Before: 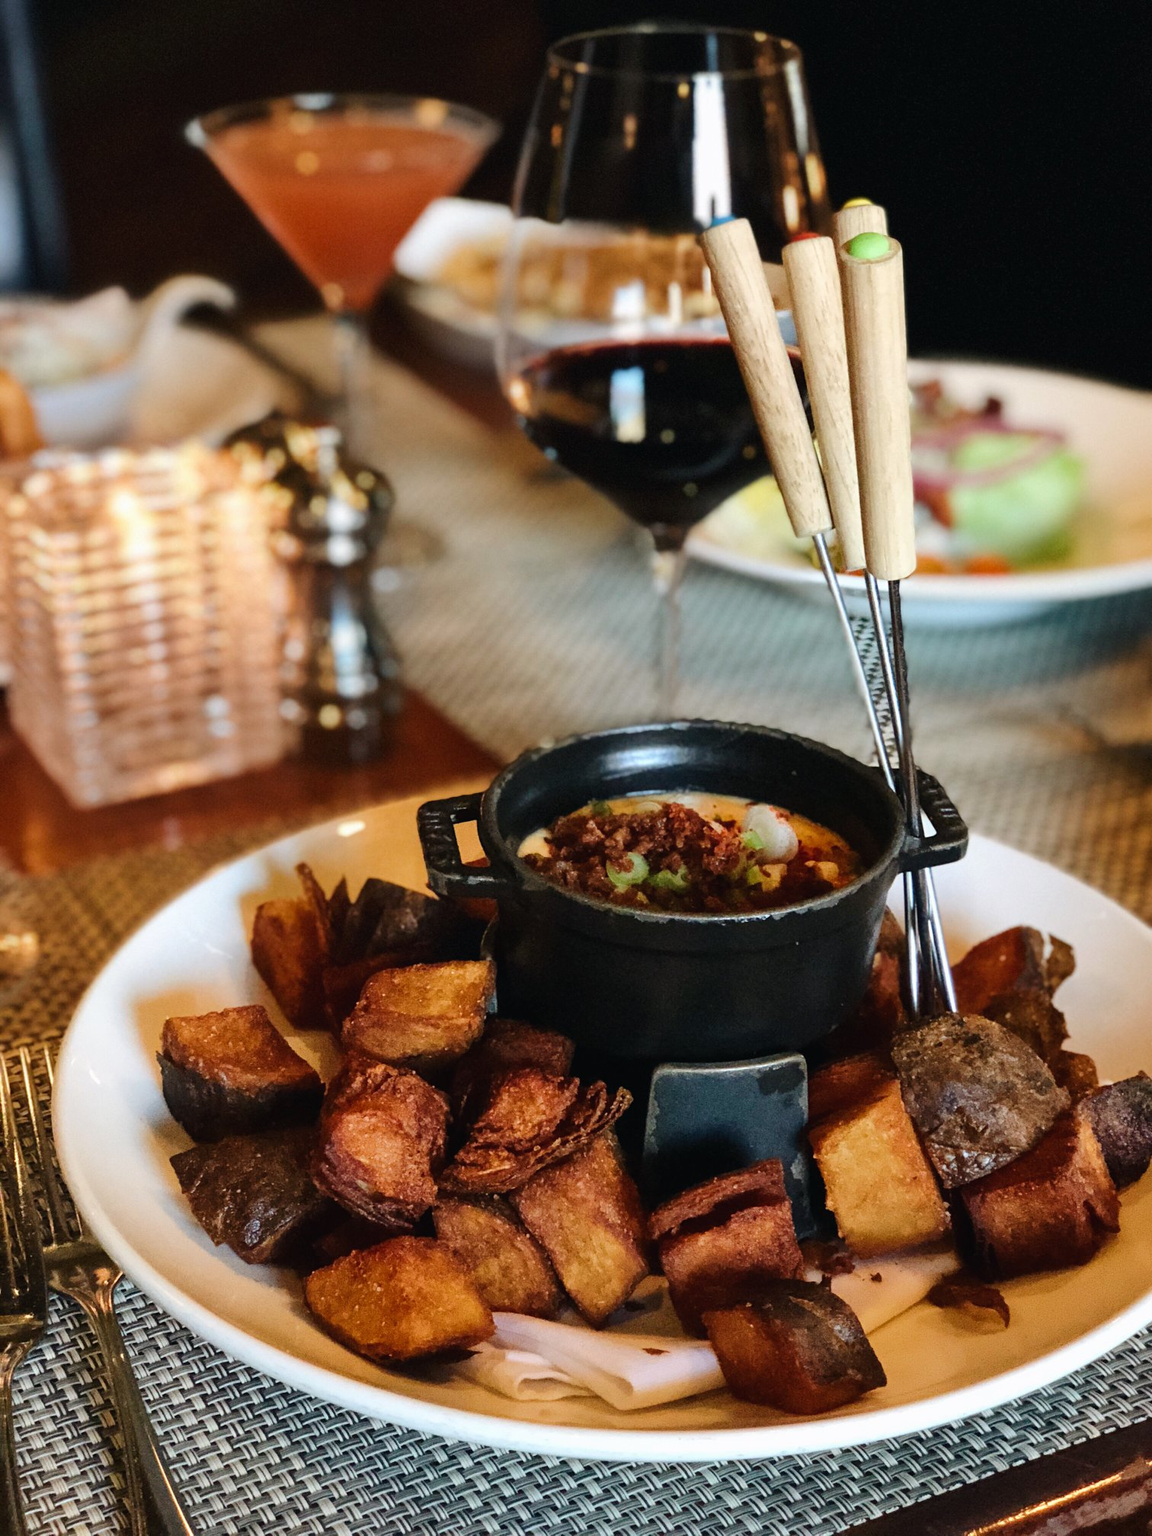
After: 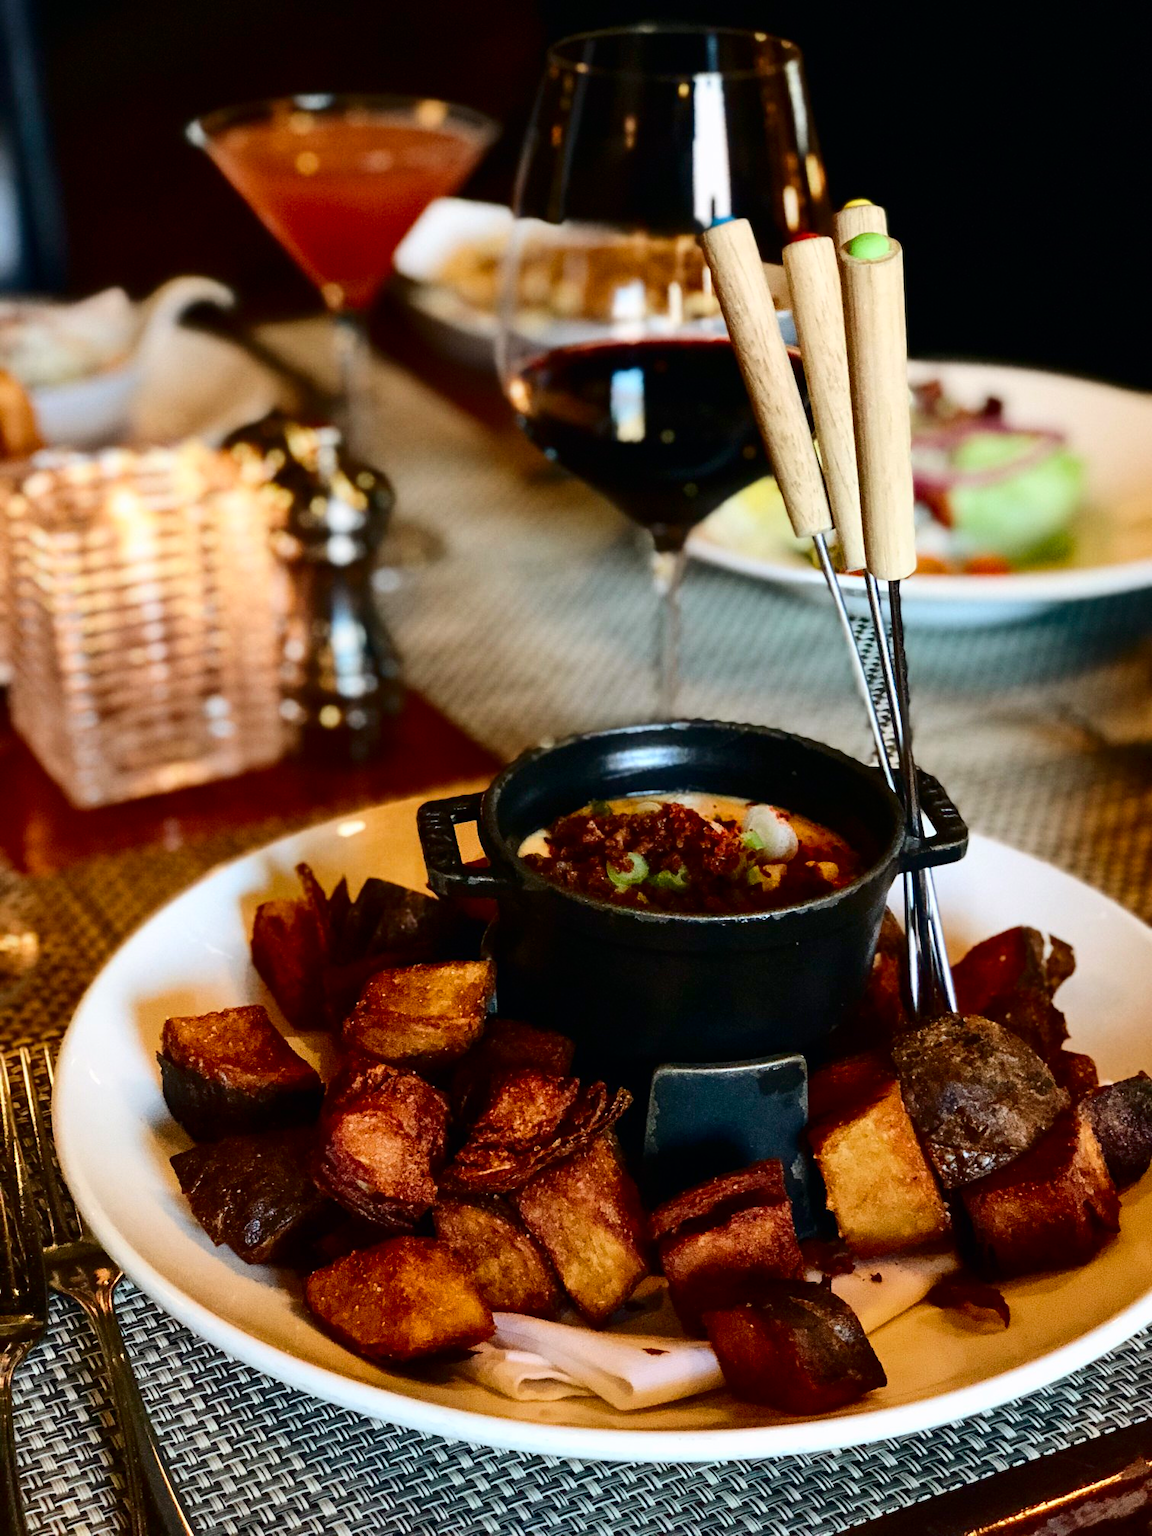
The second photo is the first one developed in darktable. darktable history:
contrast brightness saturation: contrast 0.208, brightness -0.114, saturation 0.211
